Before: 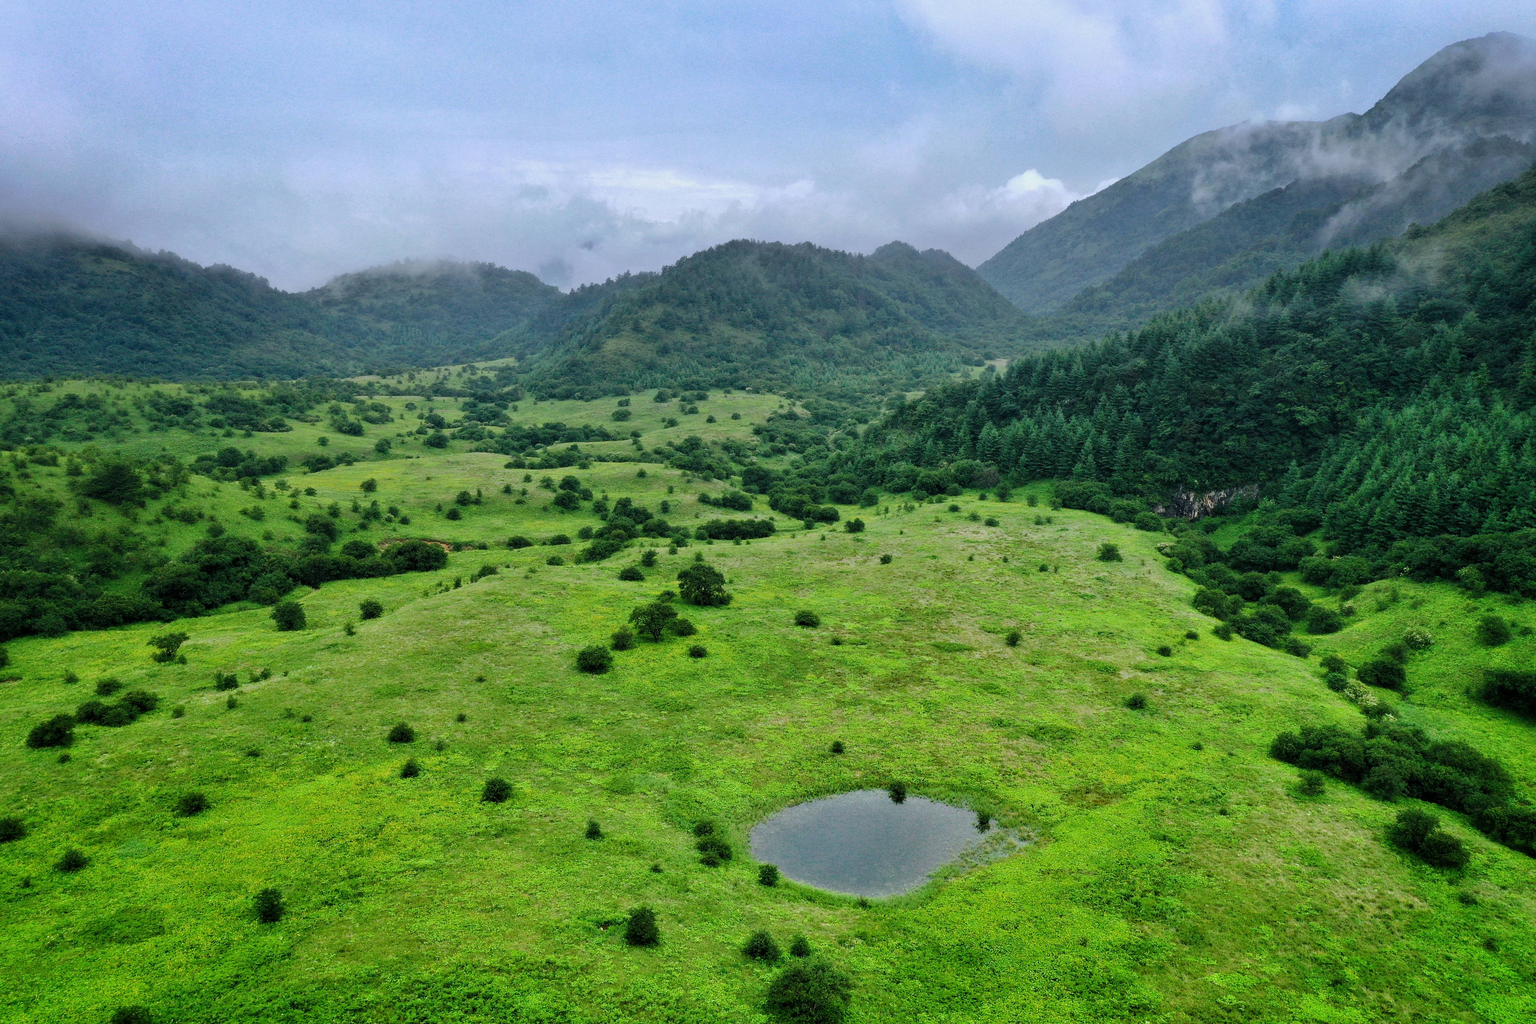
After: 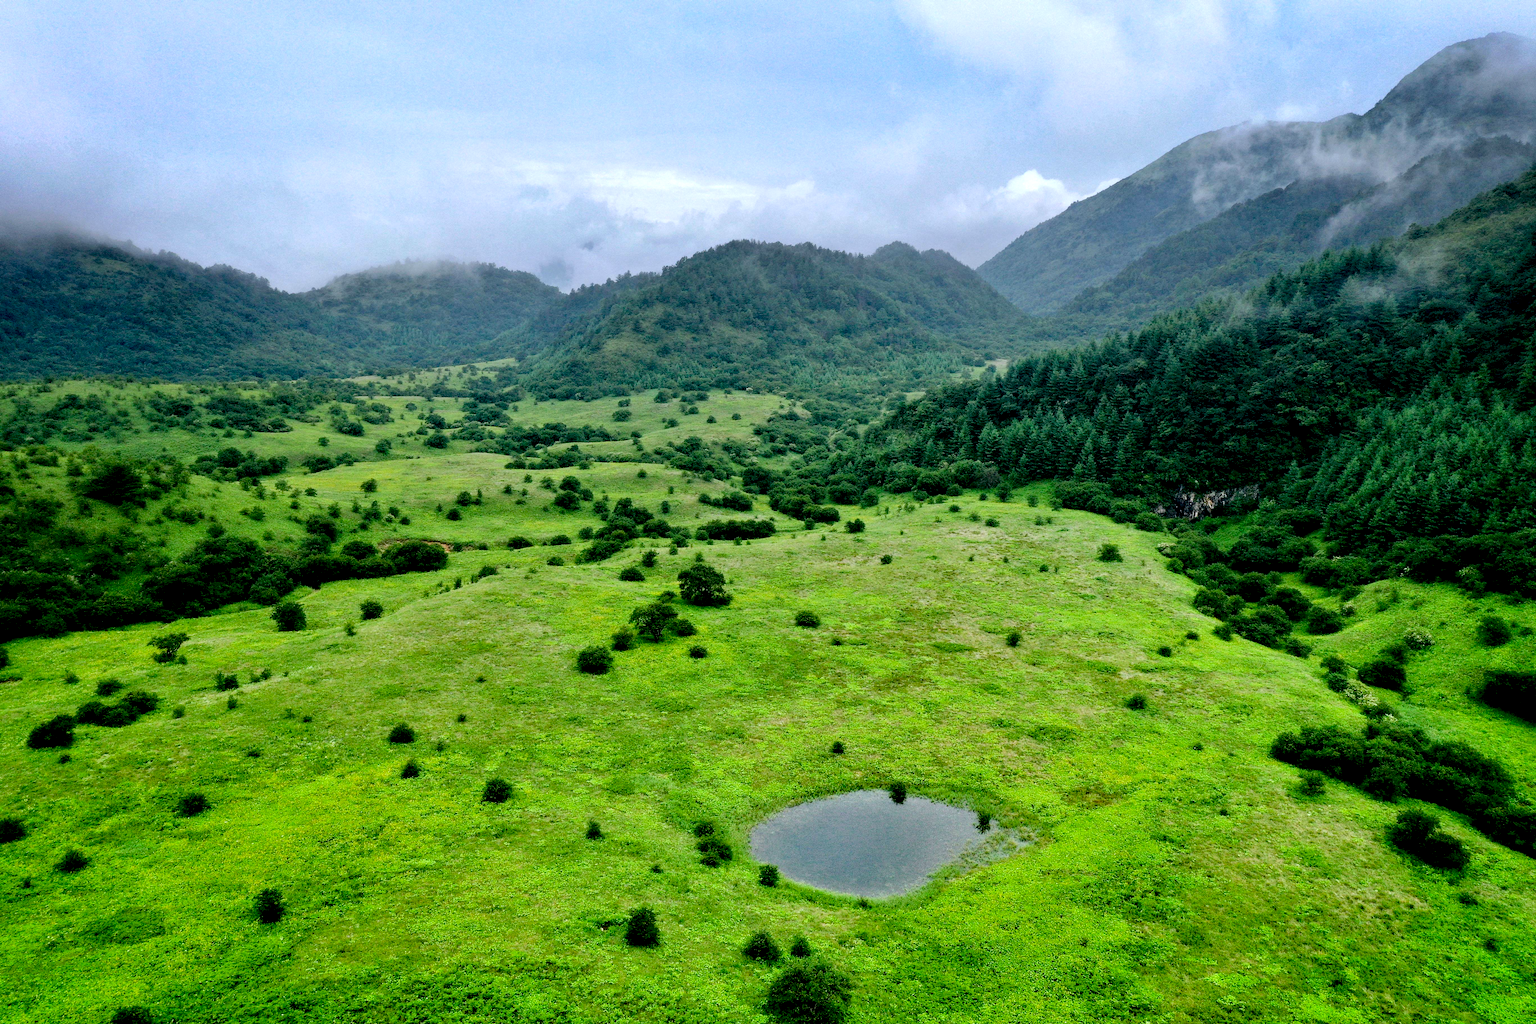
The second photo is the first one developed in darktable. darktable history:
tone equalizer: -8 EV -0.448 EV, -7 EV -0.397 EV, -6 EV -0.301 EV, -5 EV -0.239 EV, -3 EV 0.235 EV, -2 EV 0.36 EV, -1 EV 0.37 EV, +0 EV 0.422 EV
exposure: black level correction 0.017, exposure -0.008 EV, compensate exposure bias true, compensate highlight preservation false
